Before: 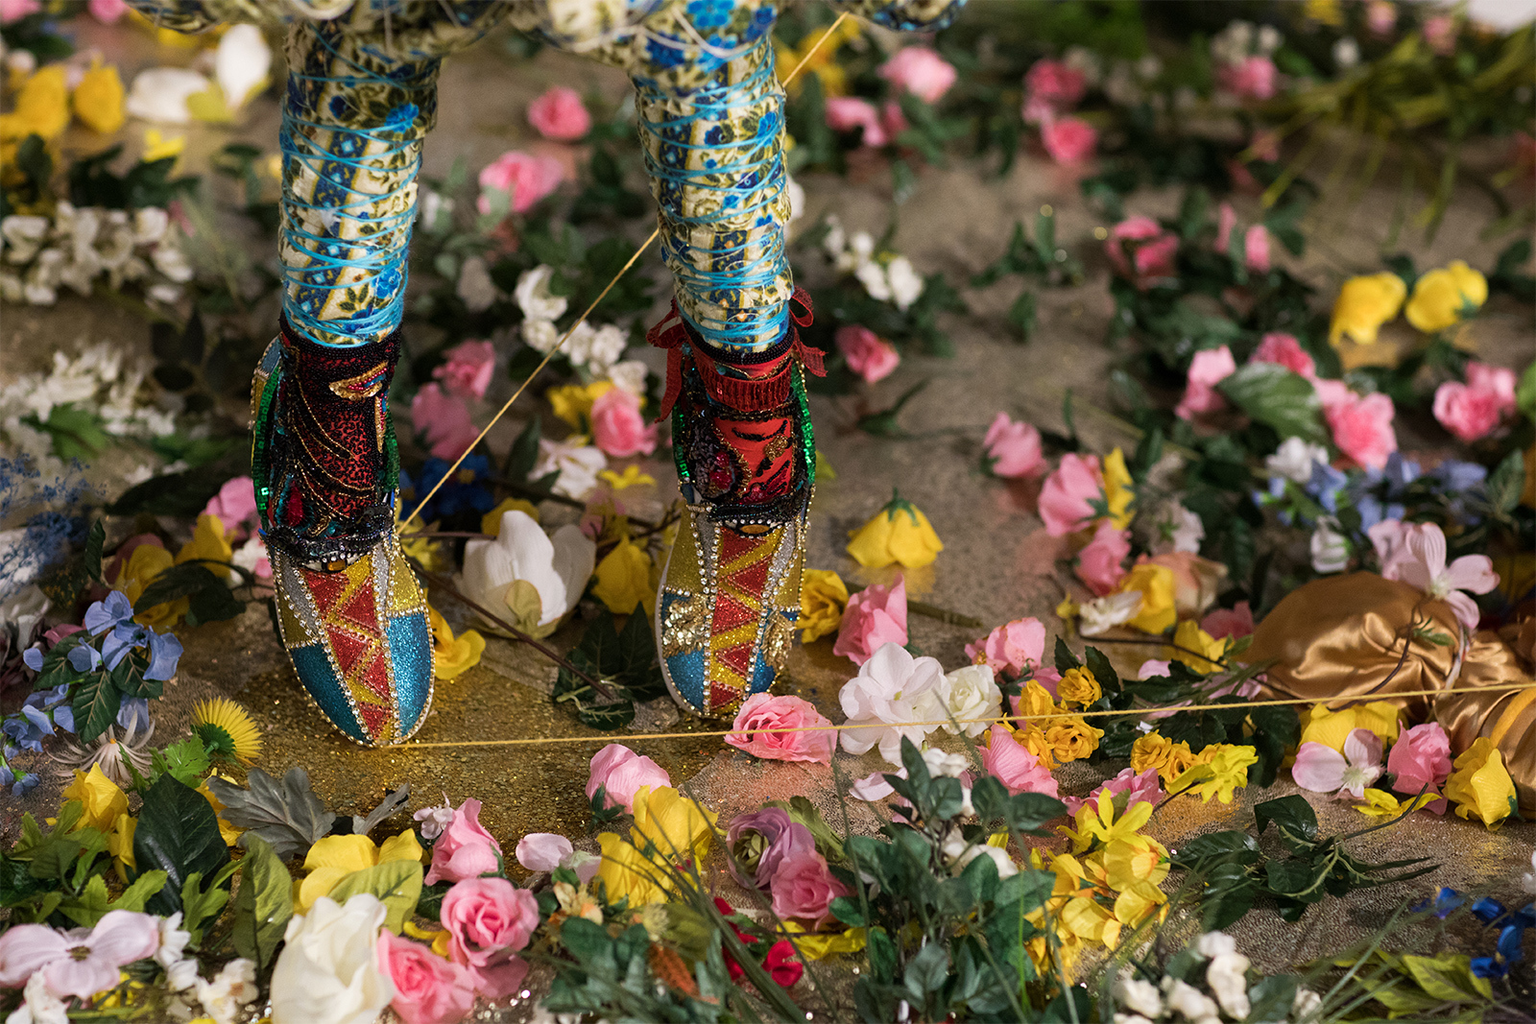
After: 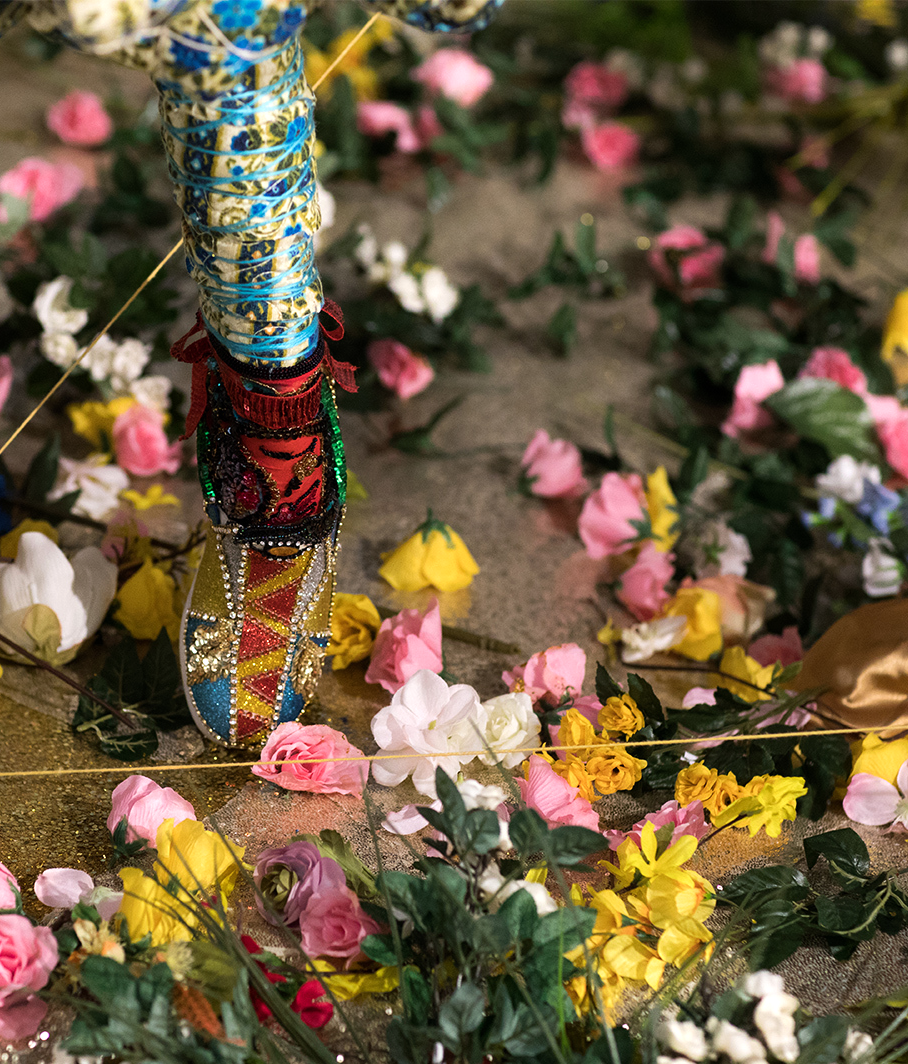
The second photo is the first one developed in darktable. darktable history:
crop: left 31.452%, top 0.004%, right 11.741%
tone equalizer: -8 EV -0.379 EV, -7 EV -0.404 EV, -6 EV -0.322 EV, -5 EV -0.193 EV, -3 EV 0.195 EV, -2 EV 0.355 EV, -1 EV 0.408 EV, +0 EV 0.401 EV, smoothing diameter 2.18%, edges refinement/feathering 15.68, mask exposure compensation -1.57 EV, filter diffusion 5
